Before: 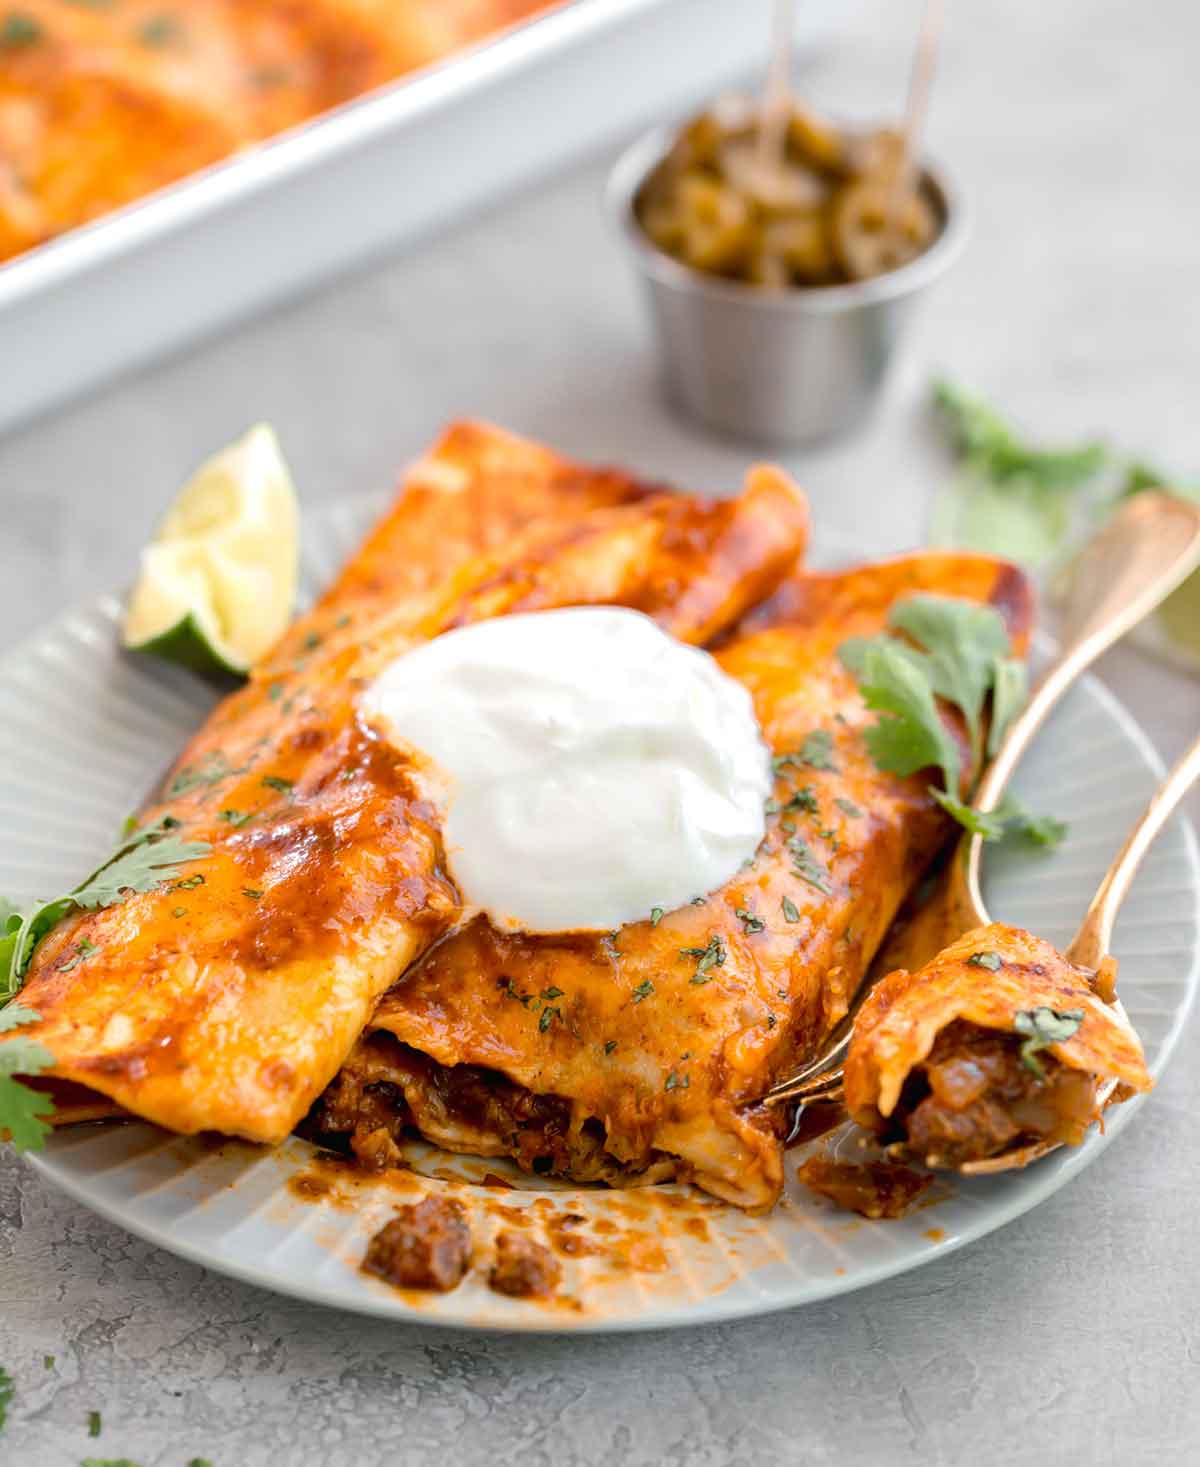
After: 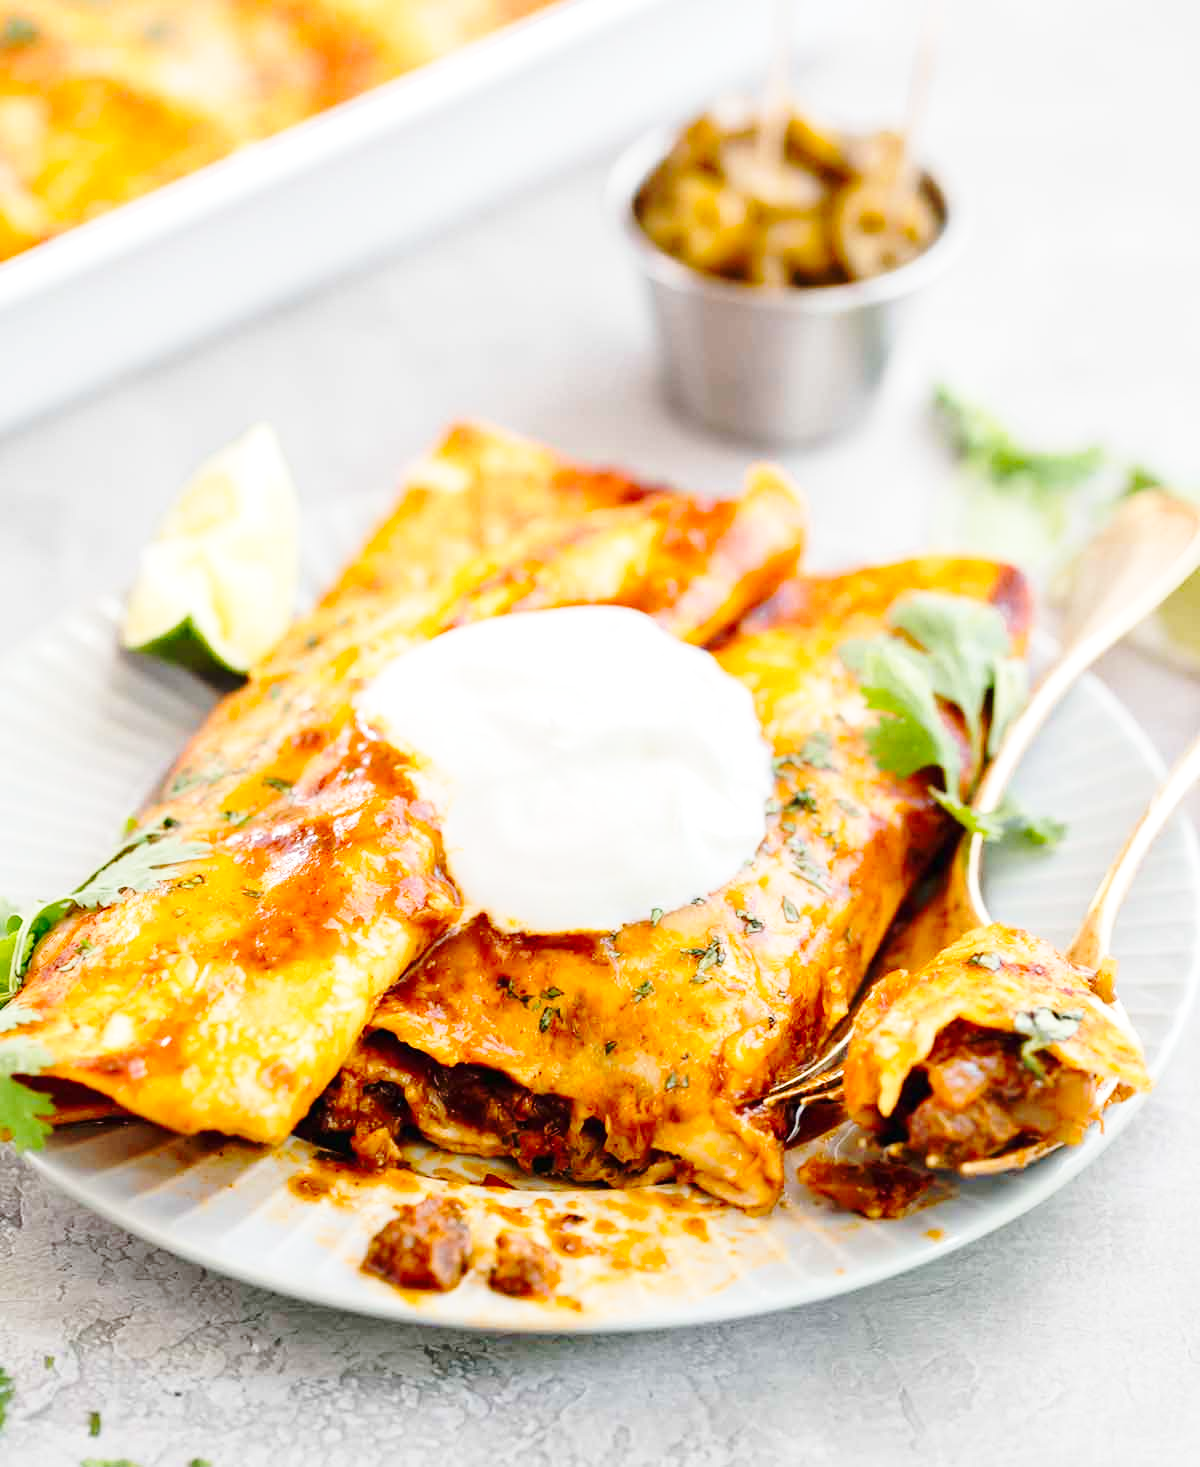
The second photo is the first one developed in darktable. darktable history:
base curve: curves: ch0 [(0, 0) (0.032, 0.037) (0.105, 0.228) (0.435, 0.76) (0.856, 0.983) (1, 1)], exposure shift 0.01, preserve colors none
